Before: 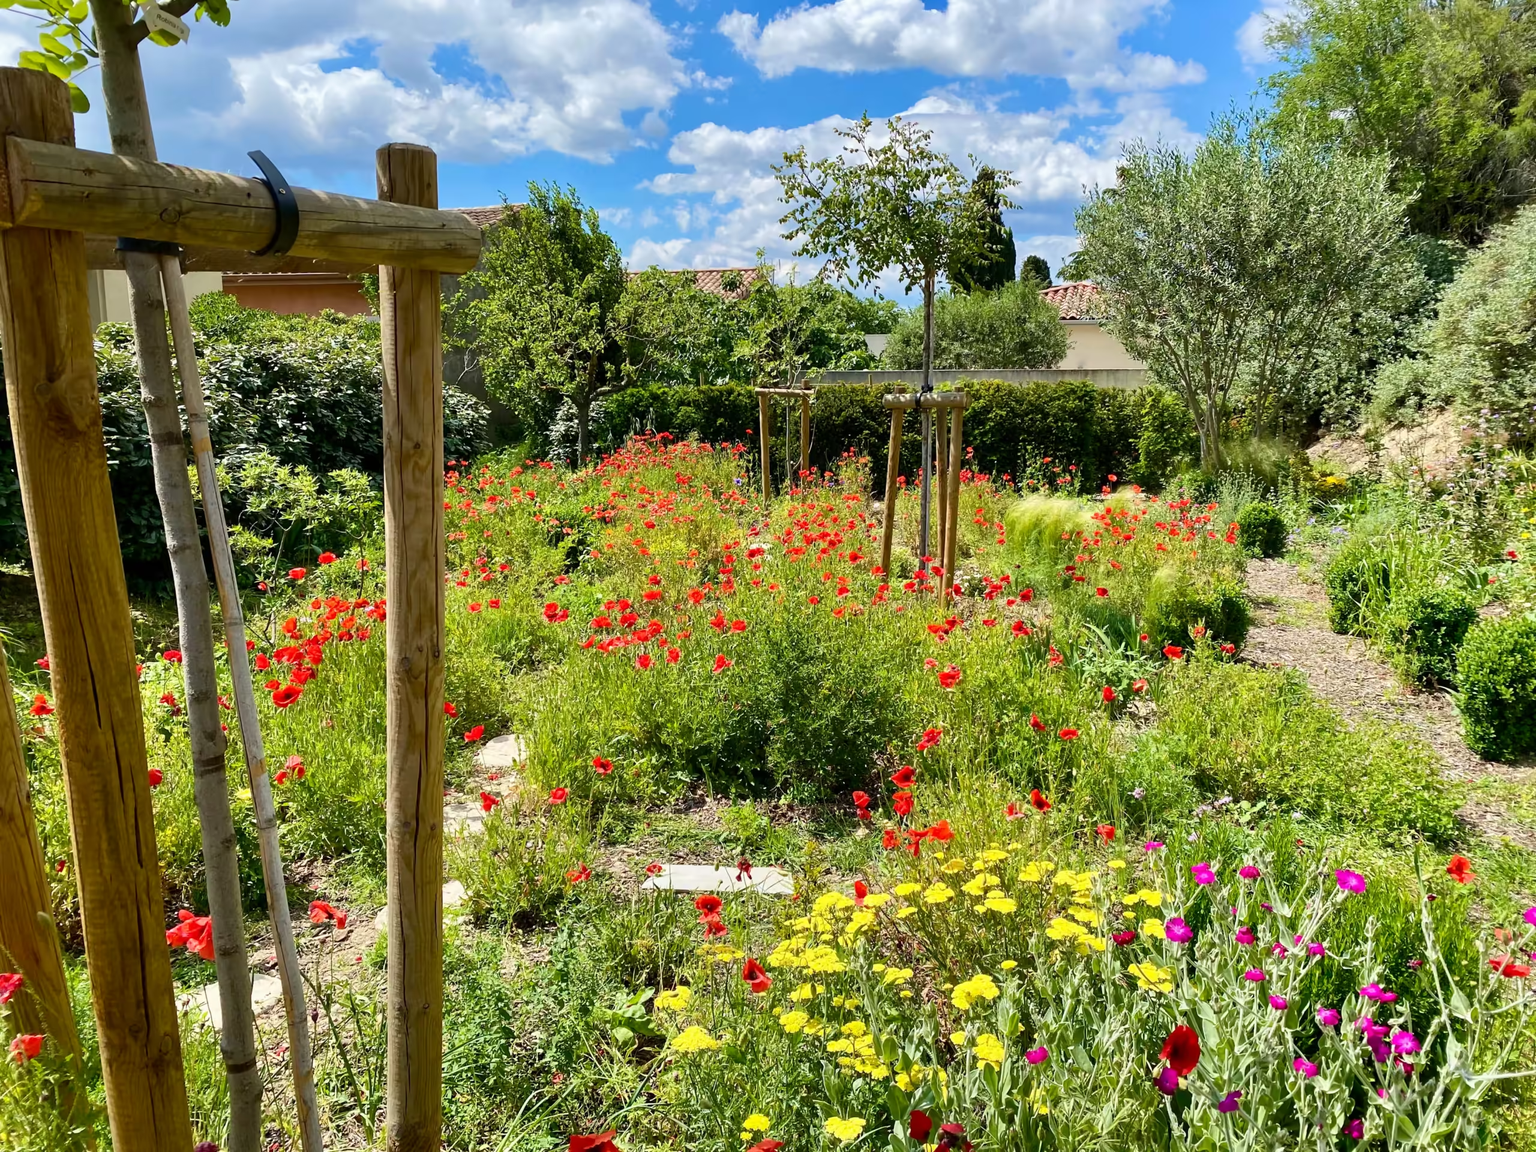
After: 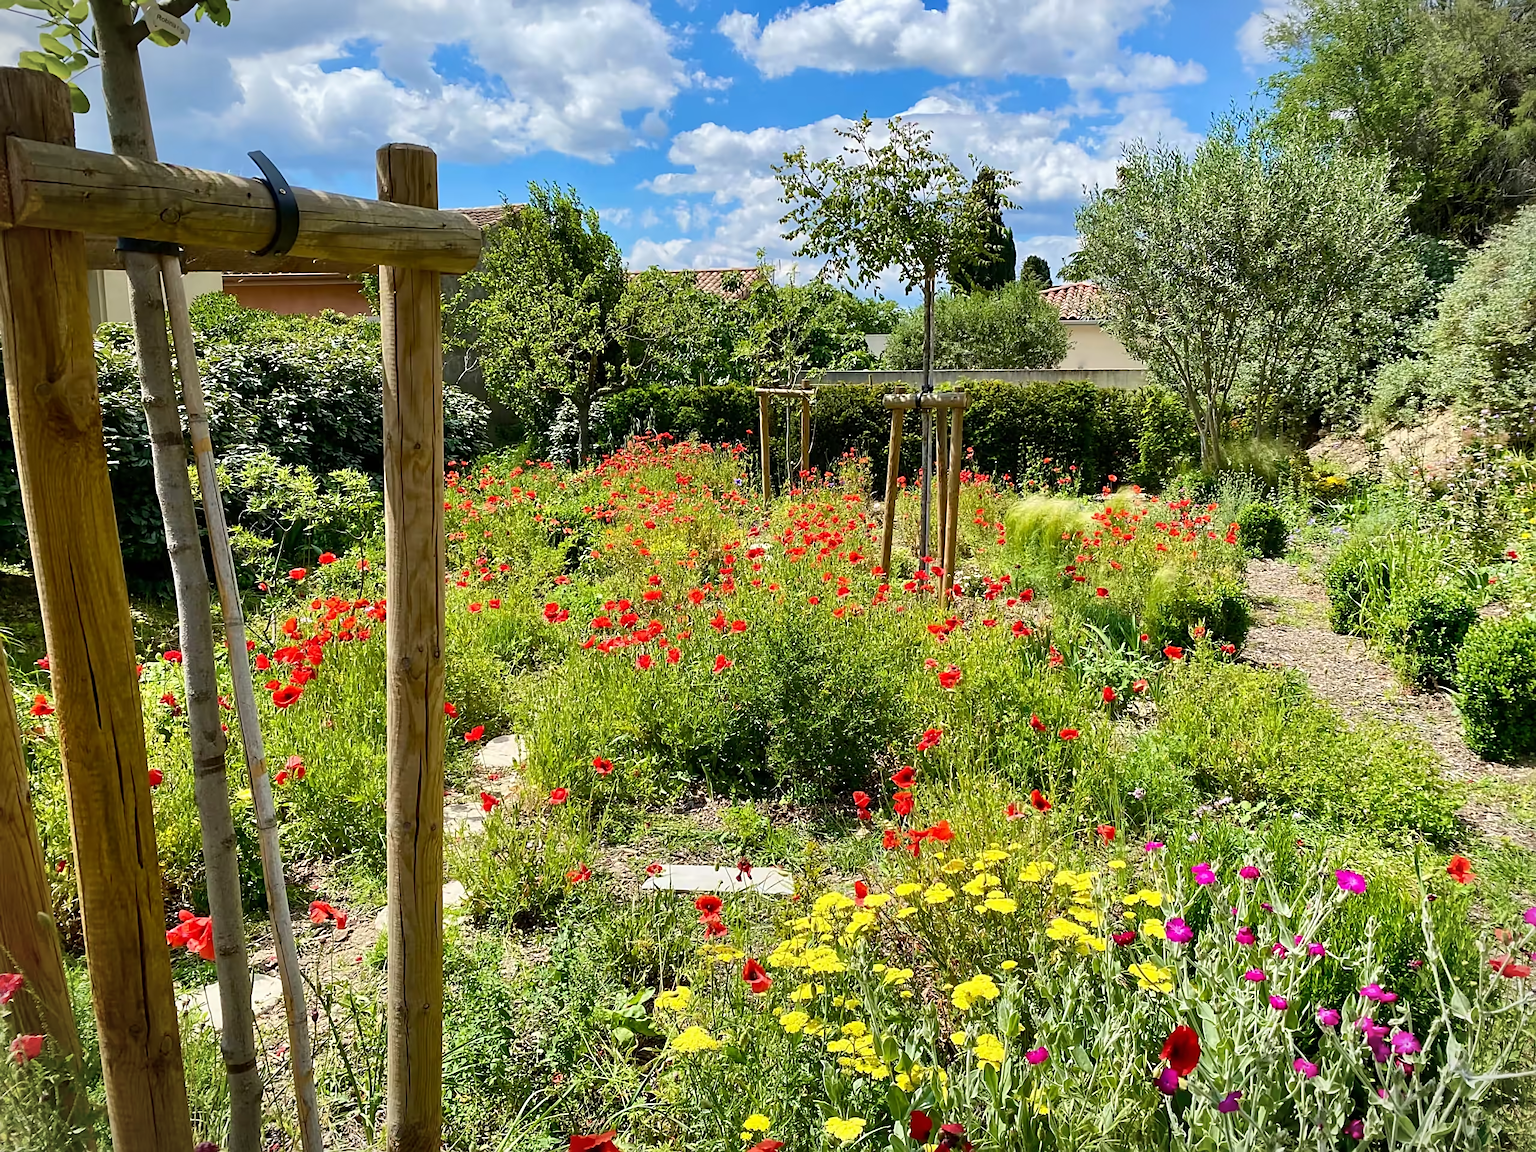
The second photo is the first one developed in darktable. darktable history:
sharpen: on, module defaults
vignetting: fall-off start 100%, fall-off radius 64.94%, automatic ratio true, unbound false
